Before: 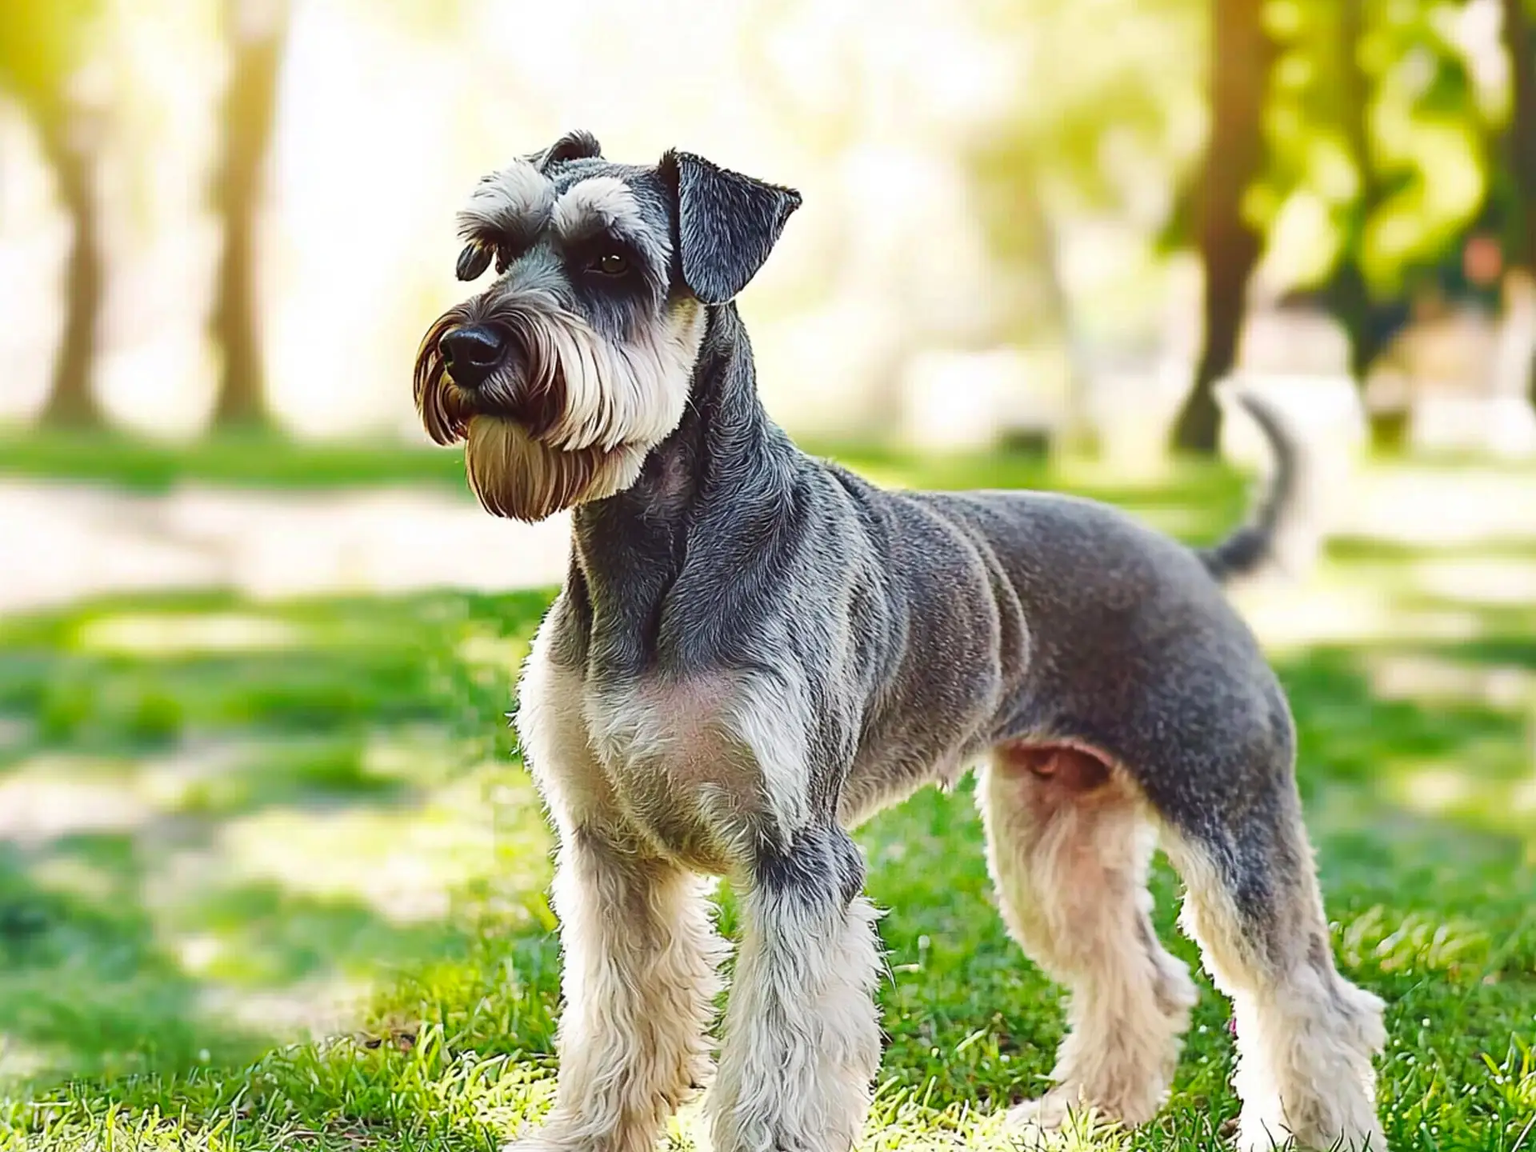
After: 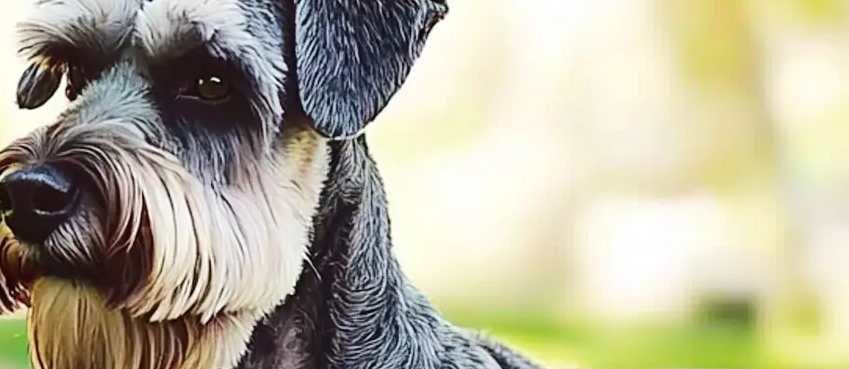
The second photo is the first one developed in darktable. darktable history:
crop: left 28.892%, top 16.815%, right 26.854%, bottom 57.501%
tone curve: curves: ch0 [(0, 0) (0.003, 0.02) (0.011, 0.023) (0.025, 0.028) (0.044, 0.045) (0.069, 0.063) (0.1, 0.09) (0.136, 0.122) (0.177, 0.166) (0.224, 0.223) (0.277, 0.297) (0.335, 0.384) (0.399, 0.461) (0.468, 0.549) (0.543, 0.632) (0.623, 0.705) (0.709, 0.772) (0.801, 0.844) (0.898, 0.91) (1, 1)], color space Lab, independent channels, preserve colors none
